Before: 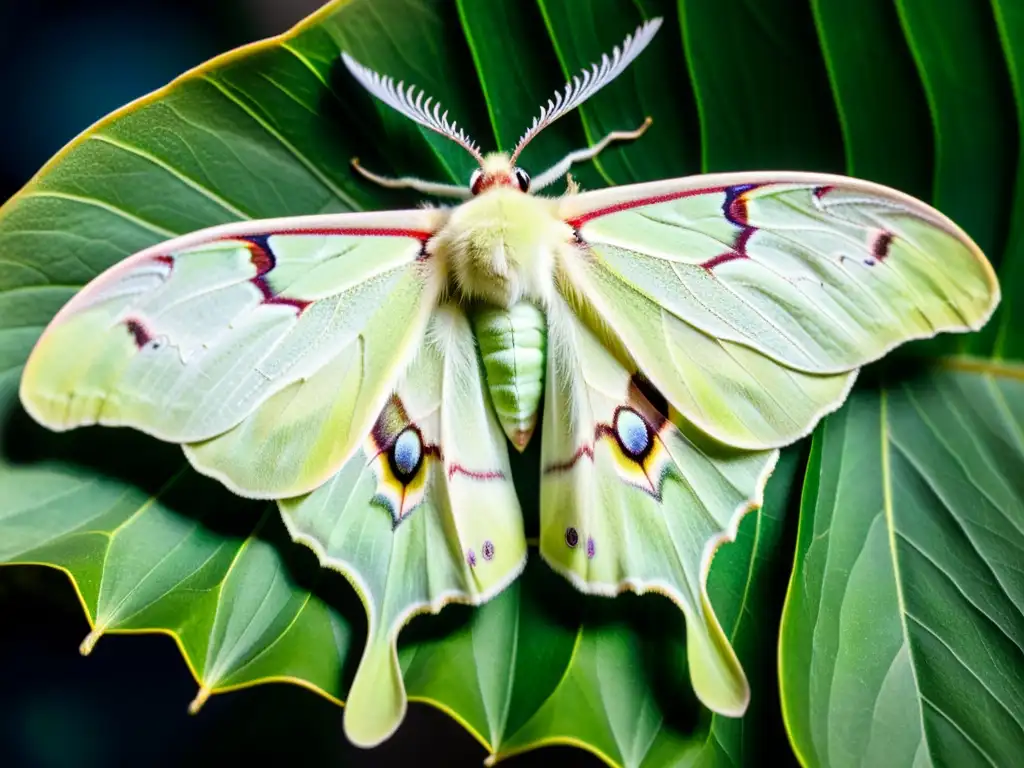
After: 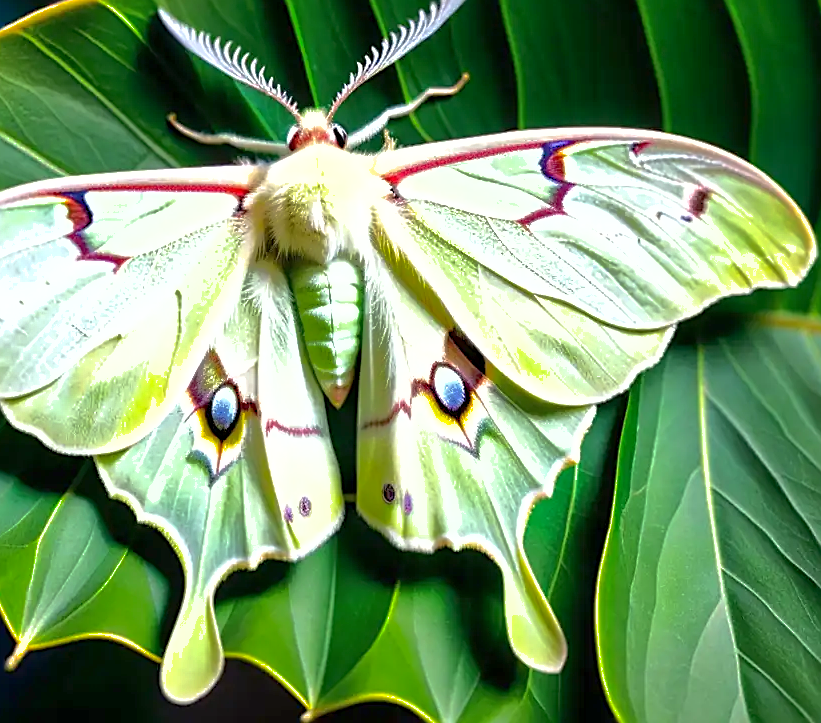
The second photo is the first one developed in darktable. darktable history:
shadows and highlights: highlights -59.89
exposure: exposure 0.424 EV, compensate highlight preservation false
crop and rotate: left 17.951%, top 5.763%, right 1.837%
sharpen: on, module defaults
